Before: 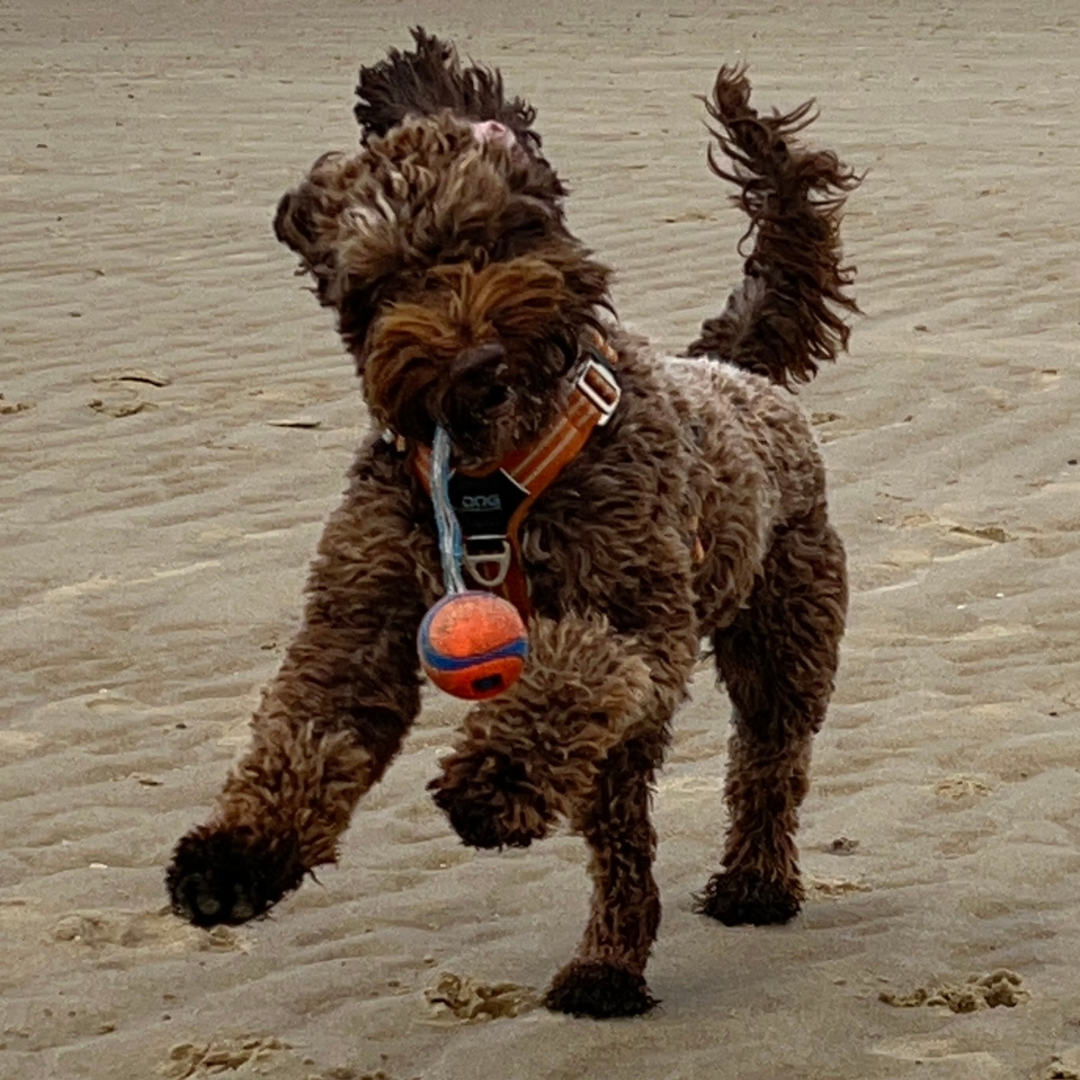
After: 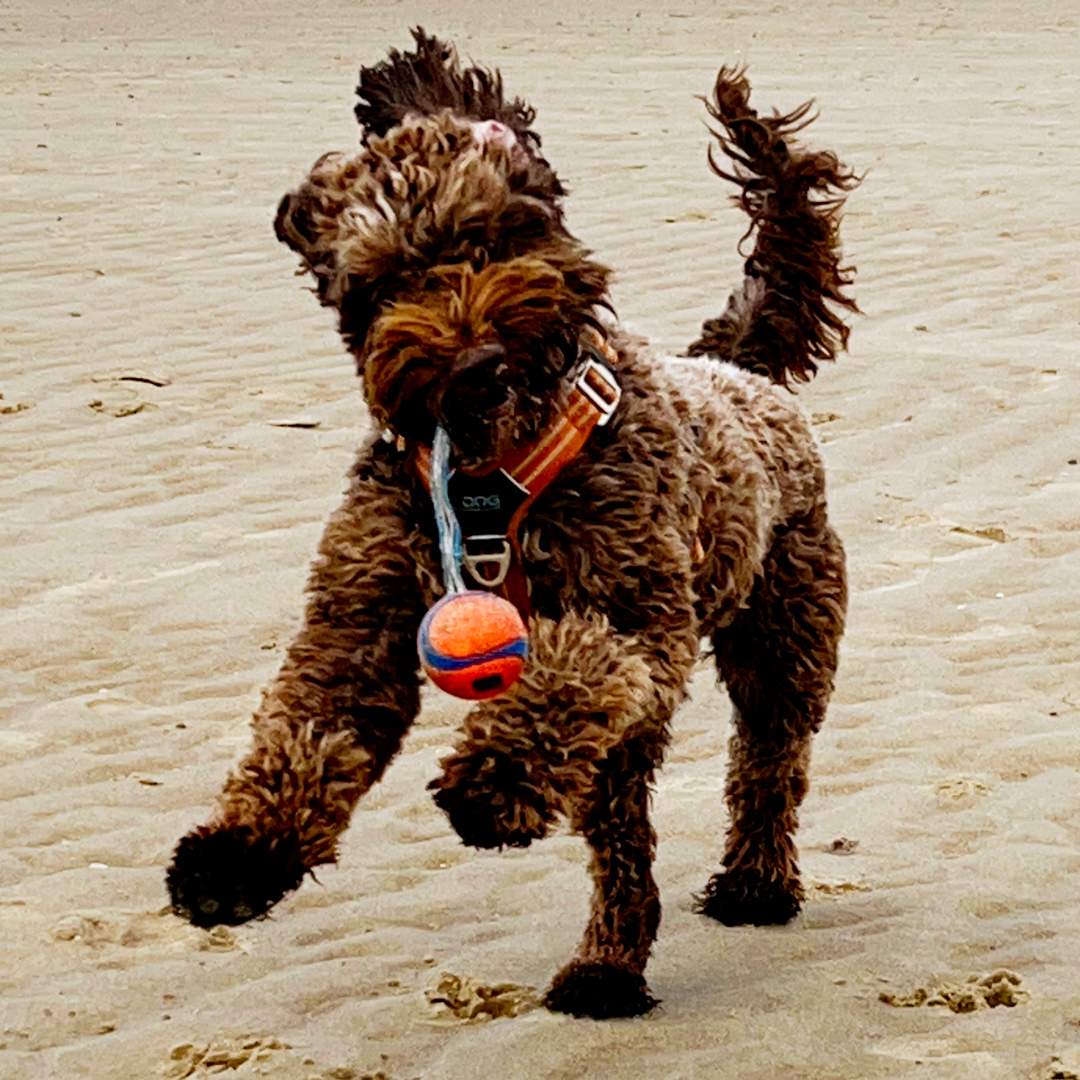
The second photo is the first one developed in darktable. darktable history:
filmic rgb: middle gray luminance 12.47%, black relative exposure -10.16 EV, white relative exposure 3.47 EV, target black luminance 0%, hardness 5.66, latitude 45.09%, contrast 1.222, highlights saturation mix 4.24%, shadows ↔ highlights balance 27.41%, add noise in highlights 0.001, preserve chrominance no, color science v3 (2019), use custom middle-gray values true, contrast in highlights soft
color balance rgb: perceptual saturation grading › global saturation 0.526%, perceptual brilliance grading › mid-tones 10.405%, perceptual brilliance grading › shadows 15.566%
